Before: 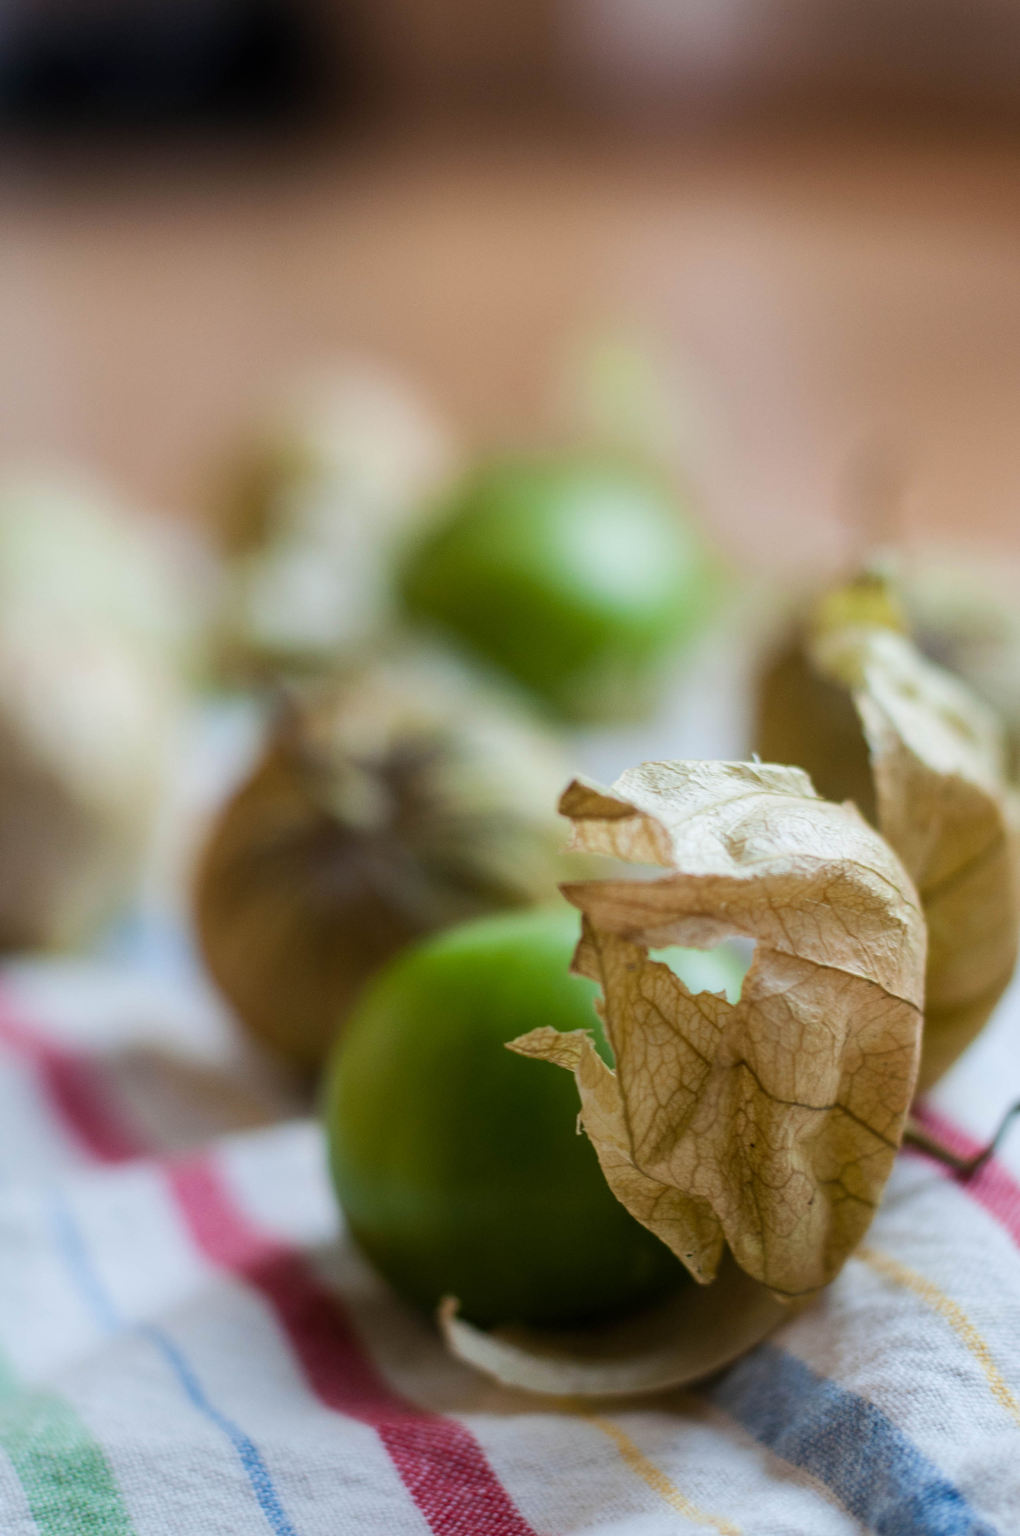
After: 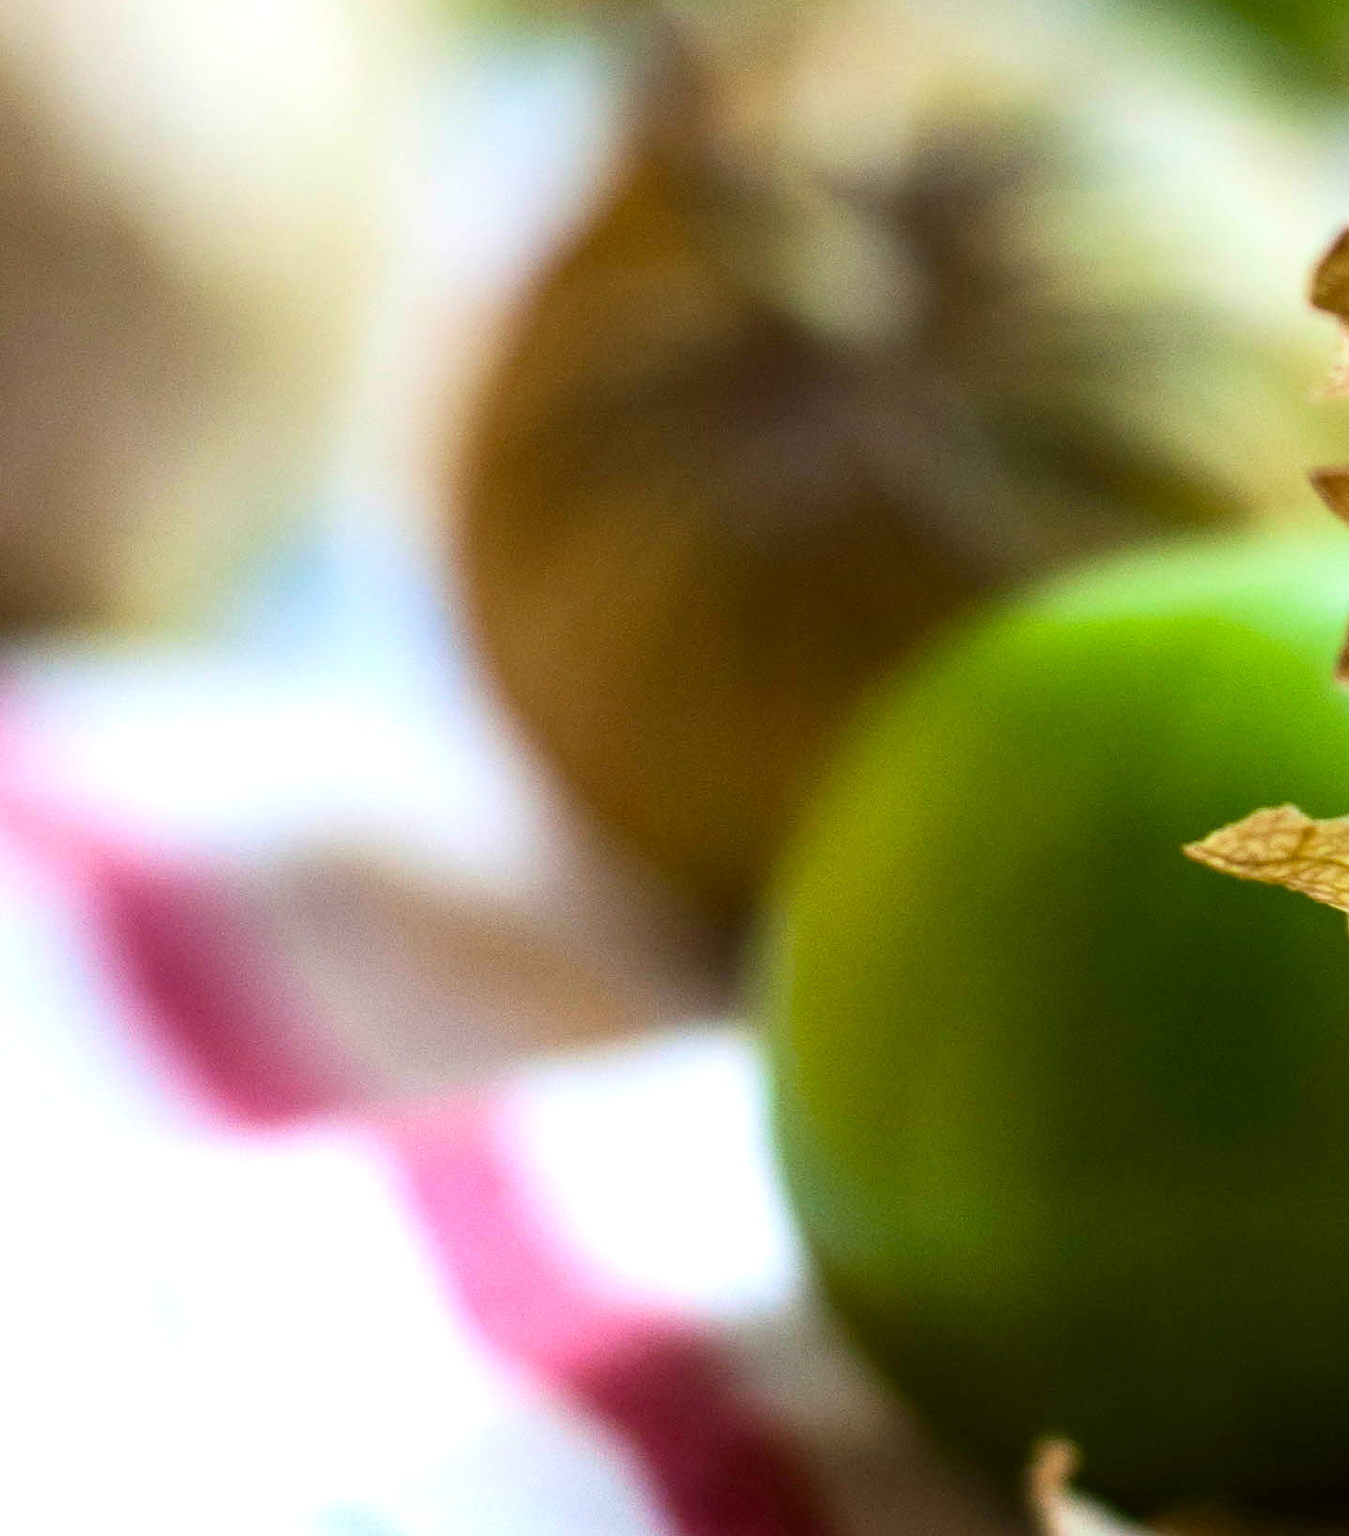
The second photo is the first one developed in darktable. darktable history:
exposure: exposure 0.999 EV, compensate highlight preservation false
crop: top 44.483%, right 43.593%, bottom 12.892%
white balance: emerald 1
contrast brightness saturation: contrast 0.14
color balance: lift [1, 1, 0.999, 1.001], gamma [1, 1.003, 1.005, 0.995], gain [1, 0.992, 0.988, 1.012], contrast 5%, output saturation 110%
graduated density: on, module defaults
velvia: strength 15%
